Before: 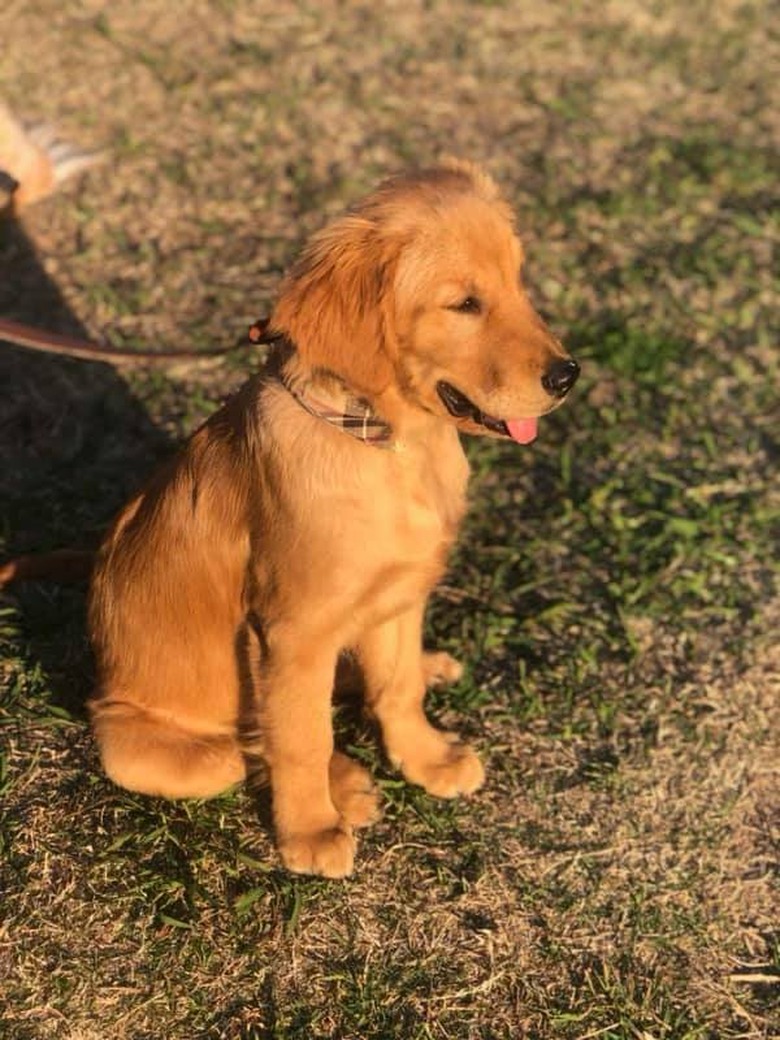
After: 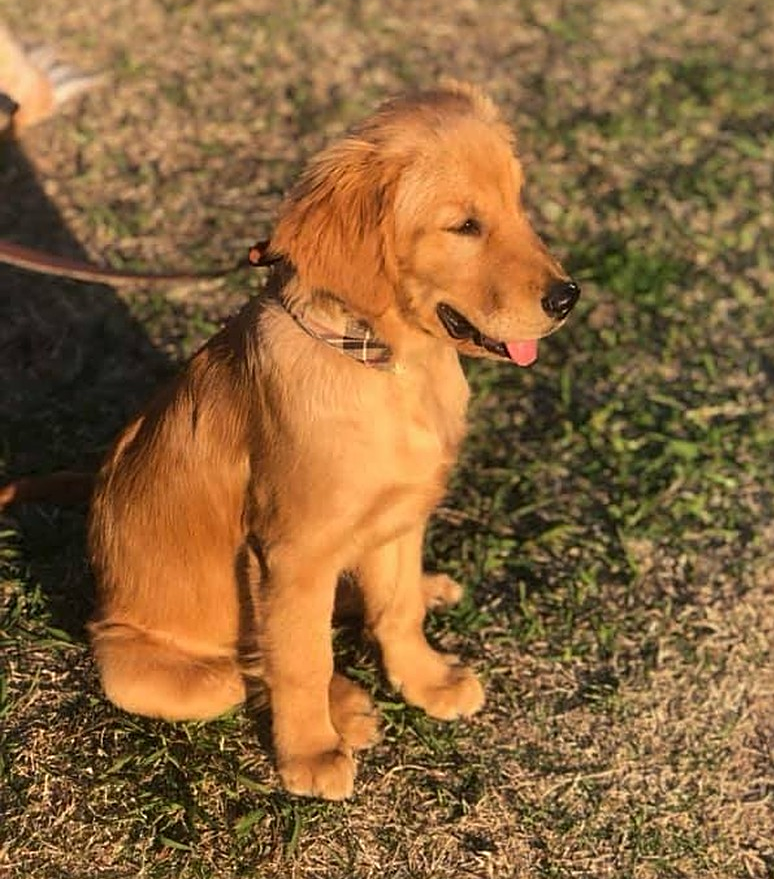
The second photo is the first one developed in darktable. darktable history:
crop: top 7.596%, bottom 7.869%
sharpen: on, module defaults
